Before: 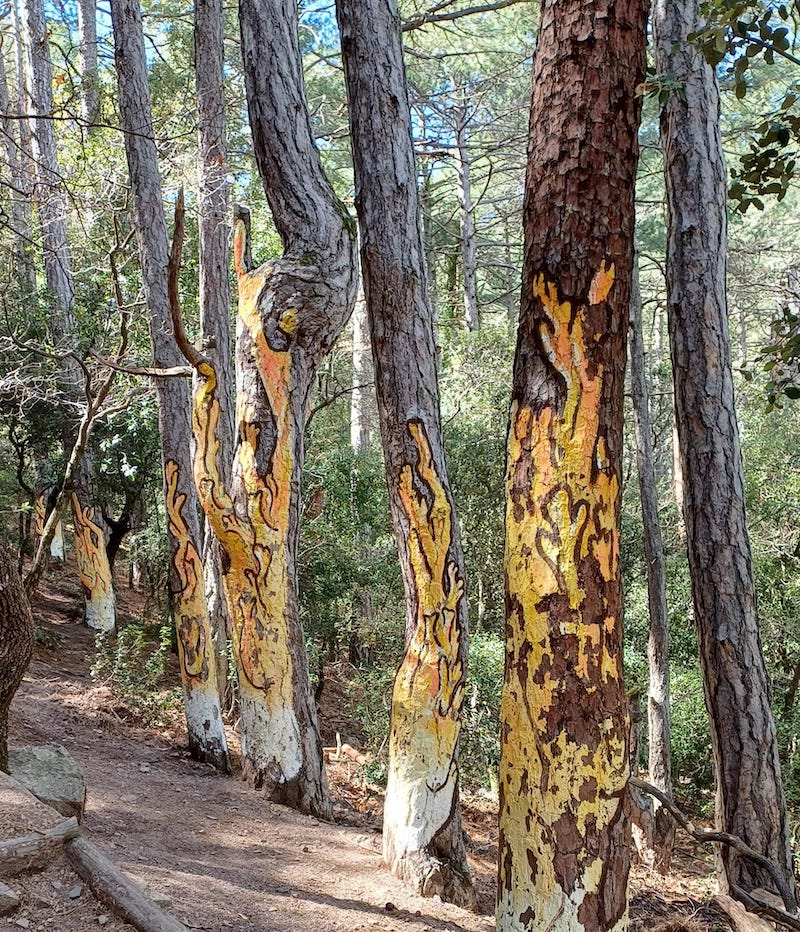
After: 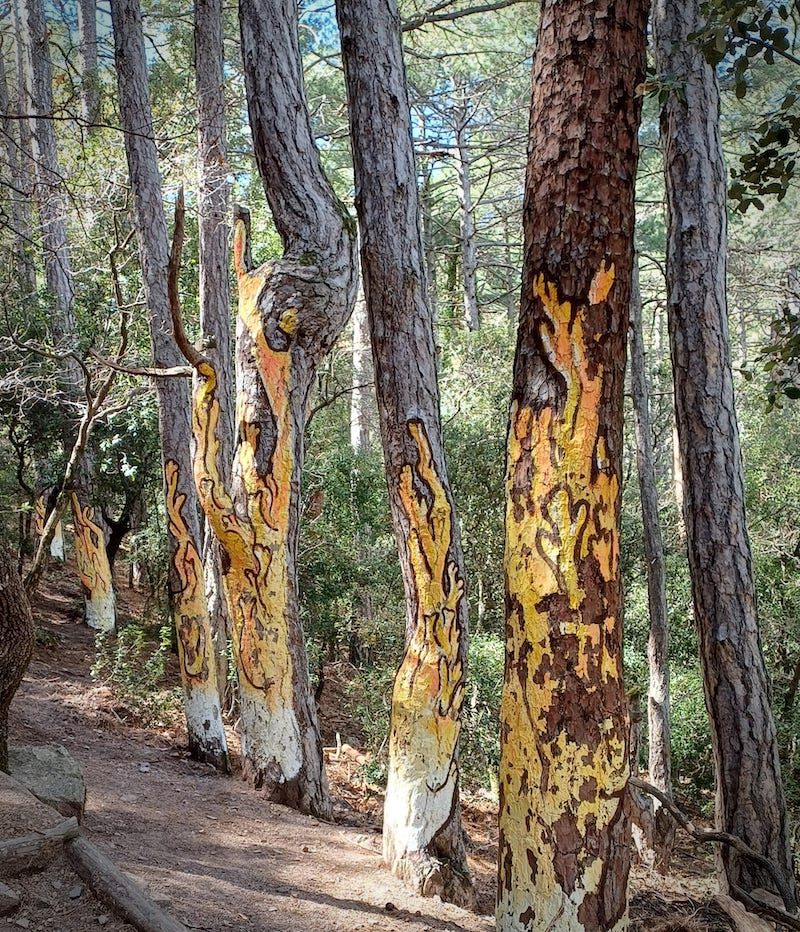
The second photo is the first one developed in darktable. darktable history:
vignetting: brightness -0.587, saturation -0.117, automatic ratio true, dithering 8-bit output
